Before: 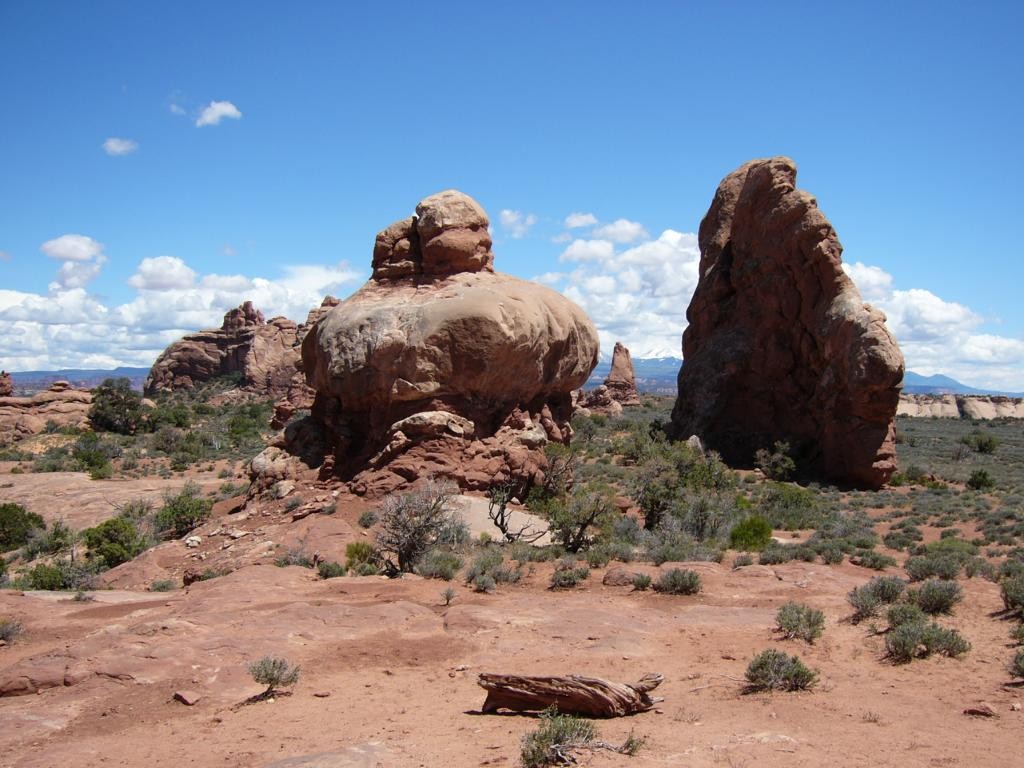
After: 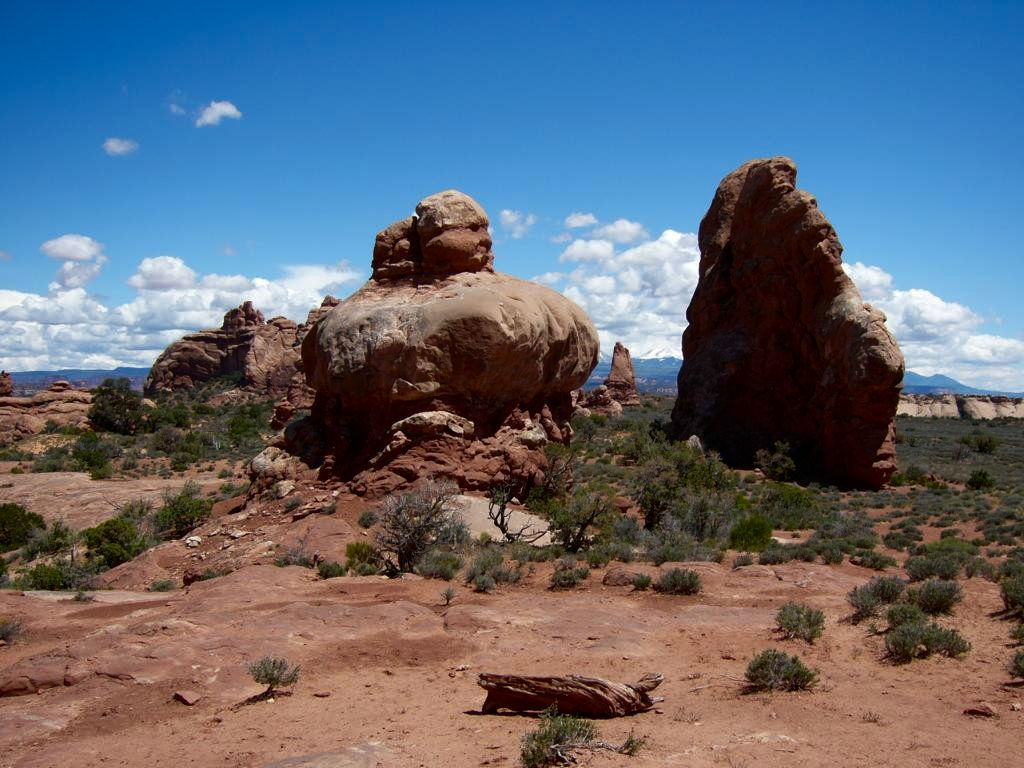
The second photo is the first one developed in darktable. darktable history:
contrast brightness saturation: brightness -0.218, saturation 0.078
